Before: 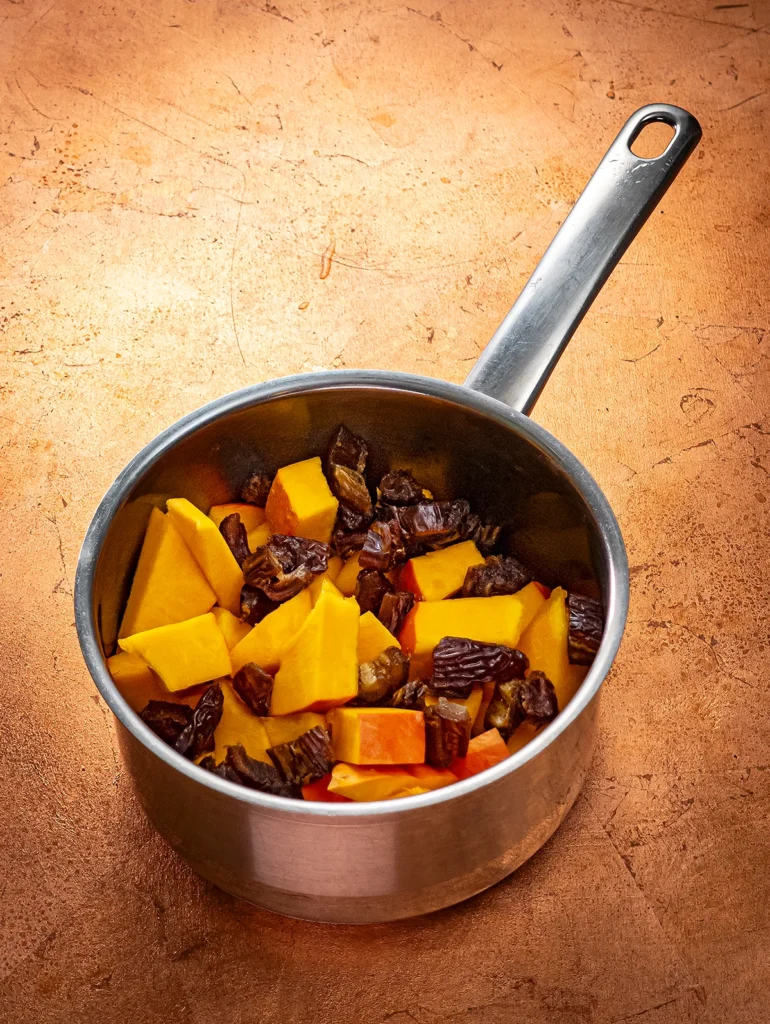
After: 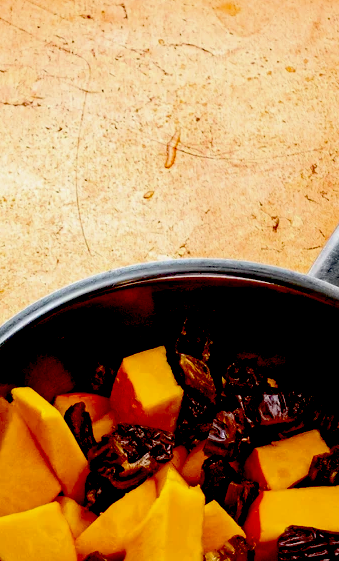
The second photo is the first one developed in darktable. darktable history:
exposure: black level correction 0.1, exposure -0.092 EV, compensate highlight preservation false
crop: left 20.248%, top 10.86%, right 35.675%, bottom 34.321%
